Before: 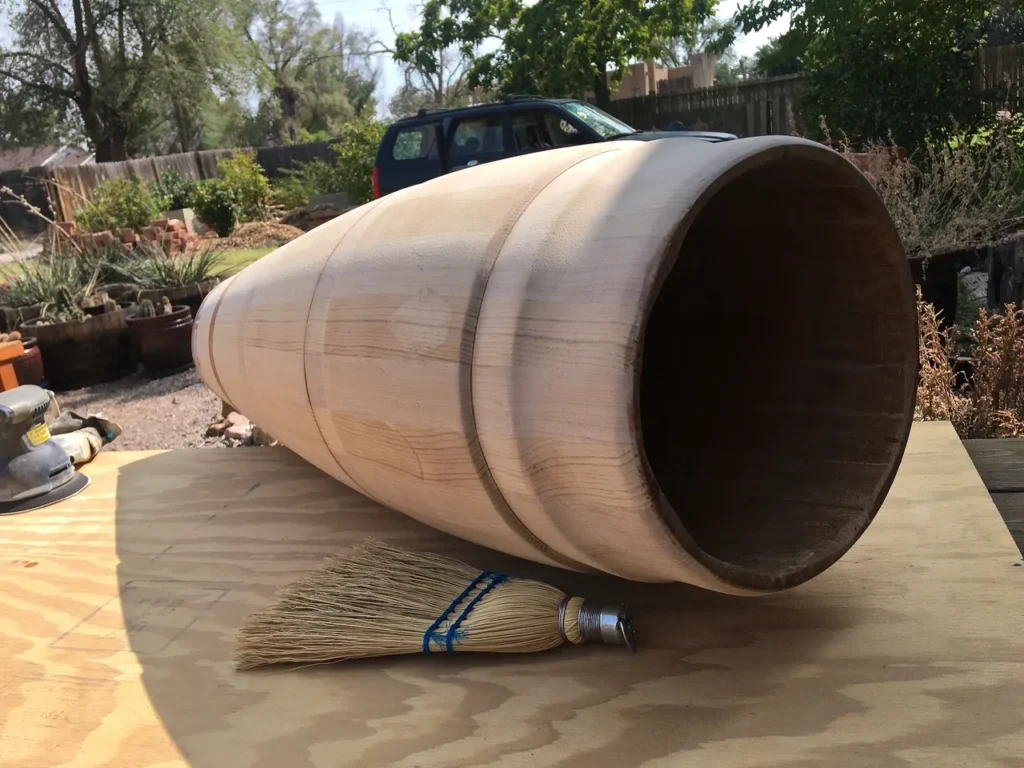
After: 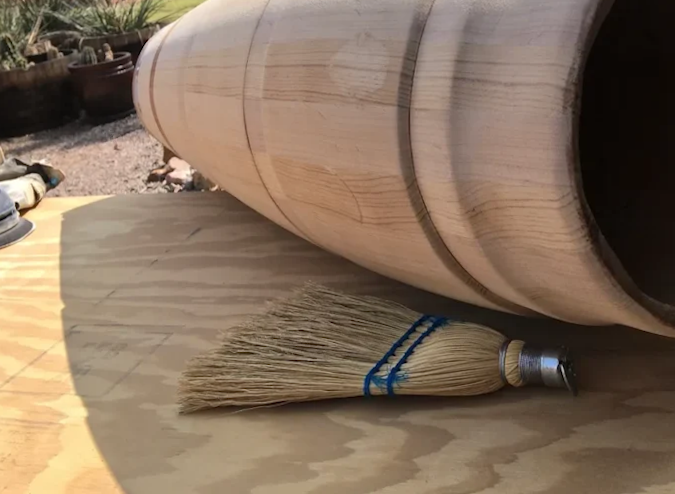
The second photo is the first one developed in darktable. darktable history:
rotate and perspective: rotation -1.32°, lens shift (horizontal) -0.031, crop left 0.015, crop right 0.985, crop top 0.047, crop bottom 0.982
crop and rotate: angle -0.82°, left 3.85%, top 31.828%, right 27.992%
